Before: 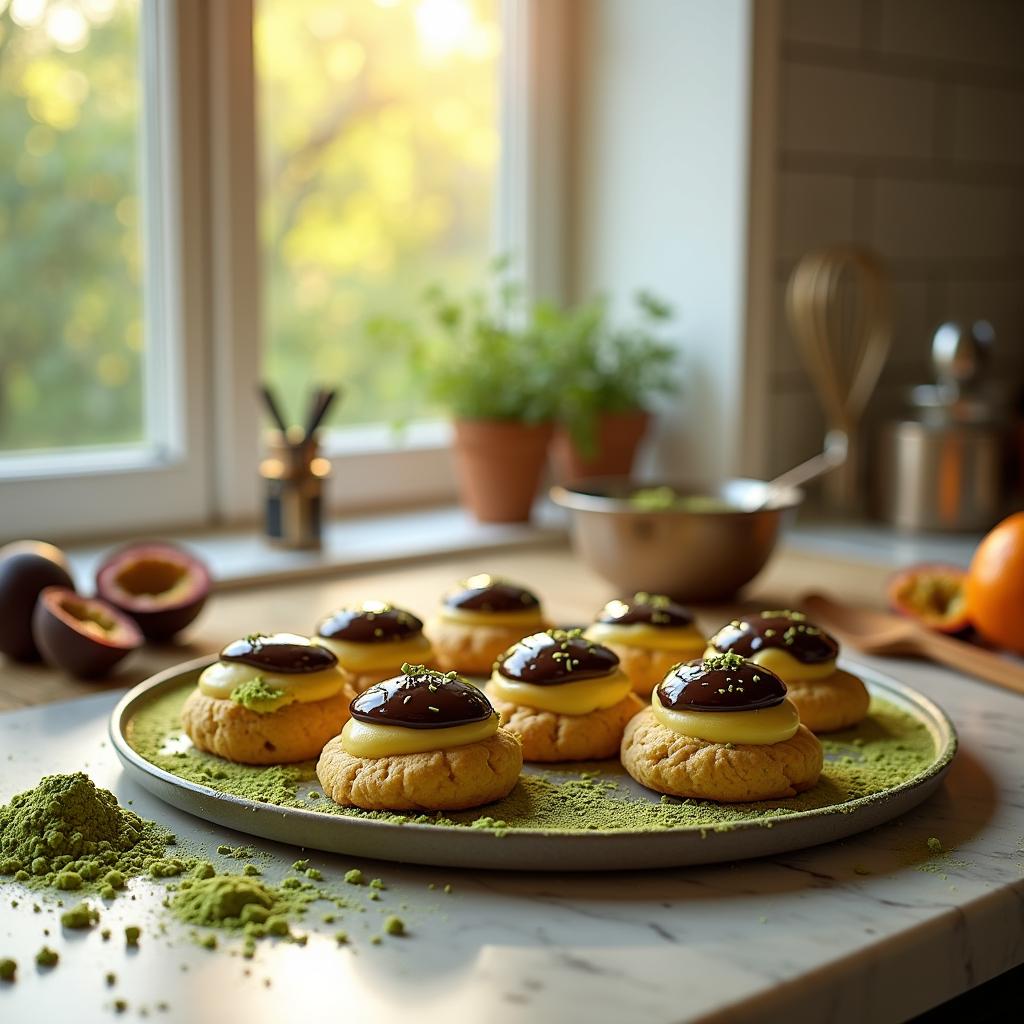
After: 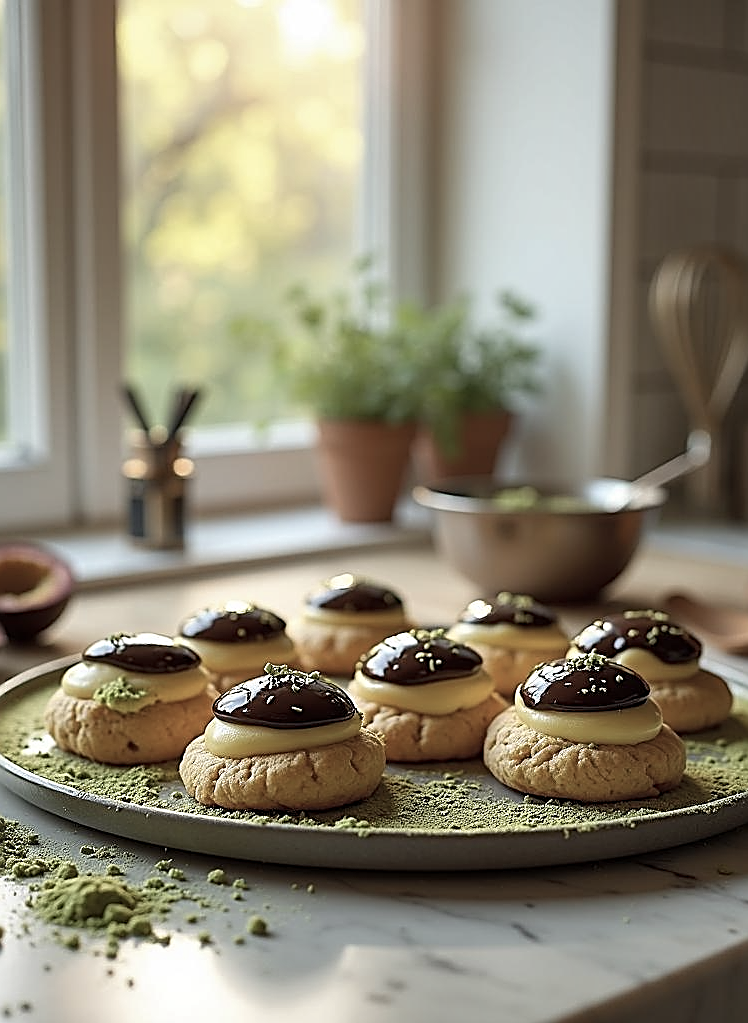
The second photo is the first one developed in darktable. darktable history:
crop: left 13.427%, right 13.502%
sharpen: amount 0.991
shadows and highlights: shadows 47.45, highlights -41, highlights color adjustment 0.106%, soften with gaussian
color correction: highlights b* 0.025, saturation 0.61
